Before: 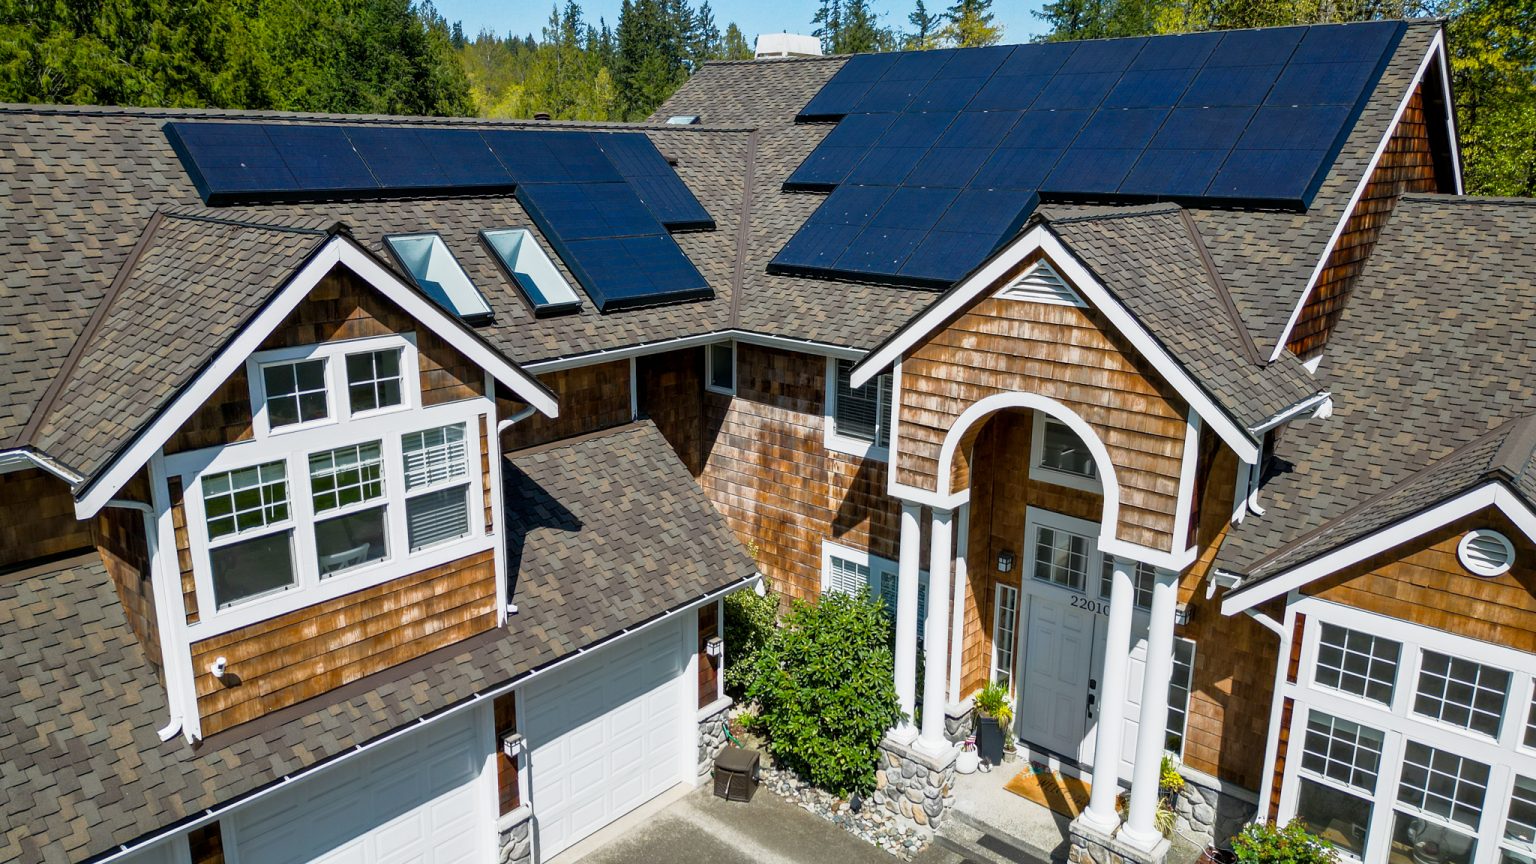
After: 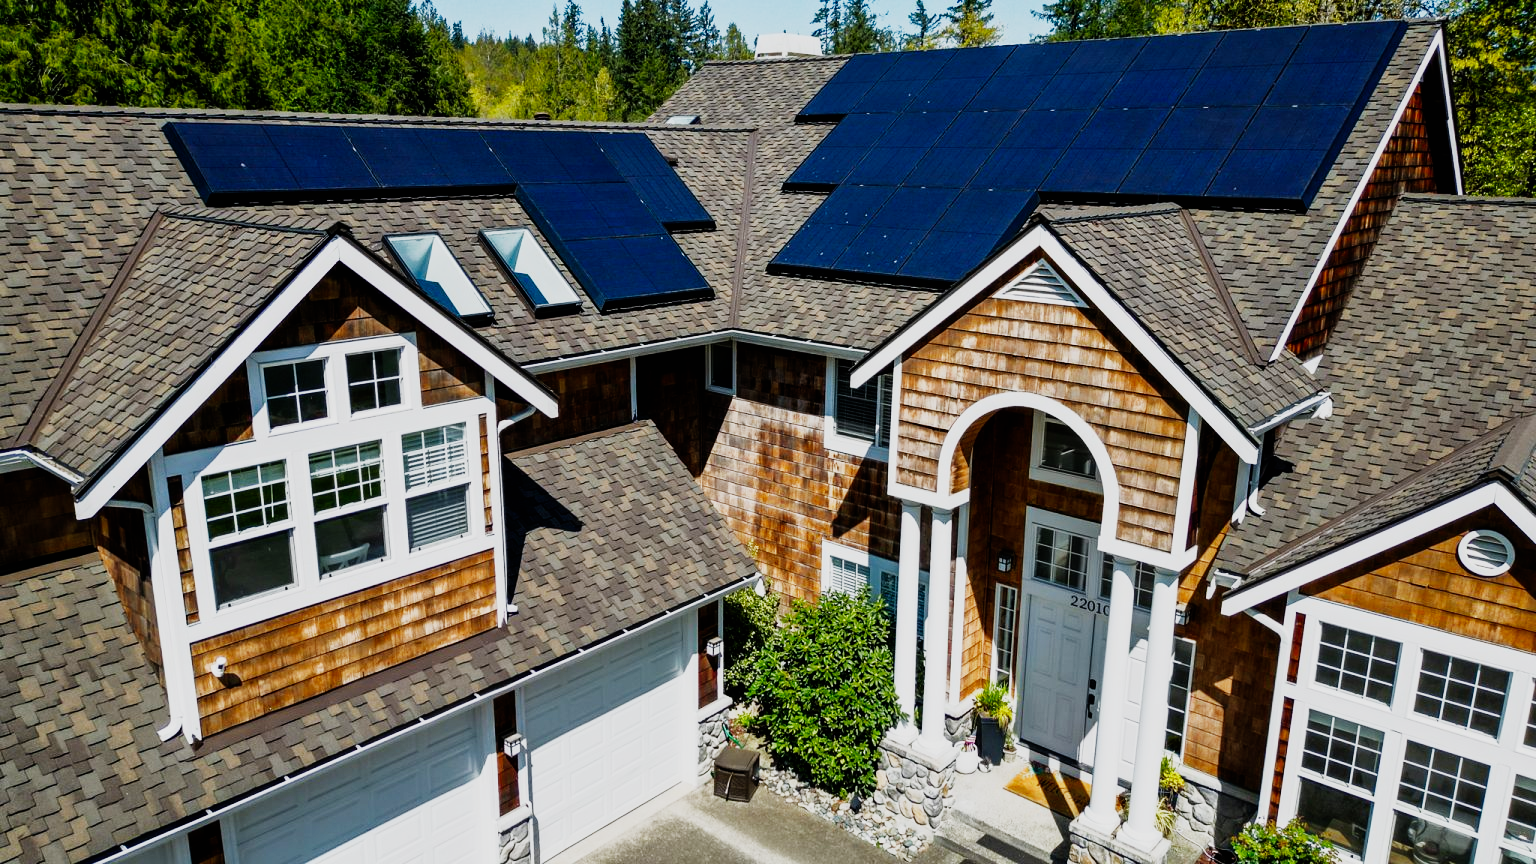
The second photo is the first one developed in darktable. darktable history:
exposure: exposure 0.127 EV, compensate highlight preservation false
sigmoid: contrast 1.81, skew -0.21, preserve hue 0%, red attenuation 0.1, red rotation 0.035, green attenuation 0.1, green rotation -0.017, blue attenuation 0.15, blue rotation -0.052, base primaries Rec2020
